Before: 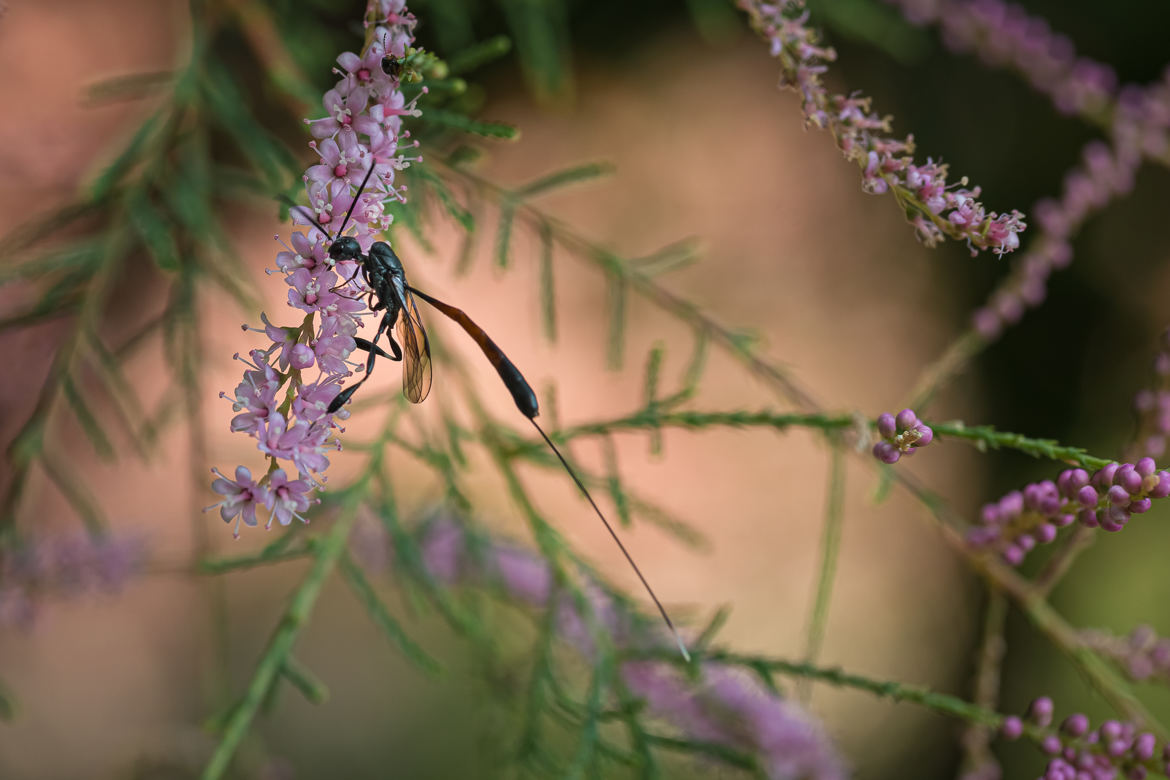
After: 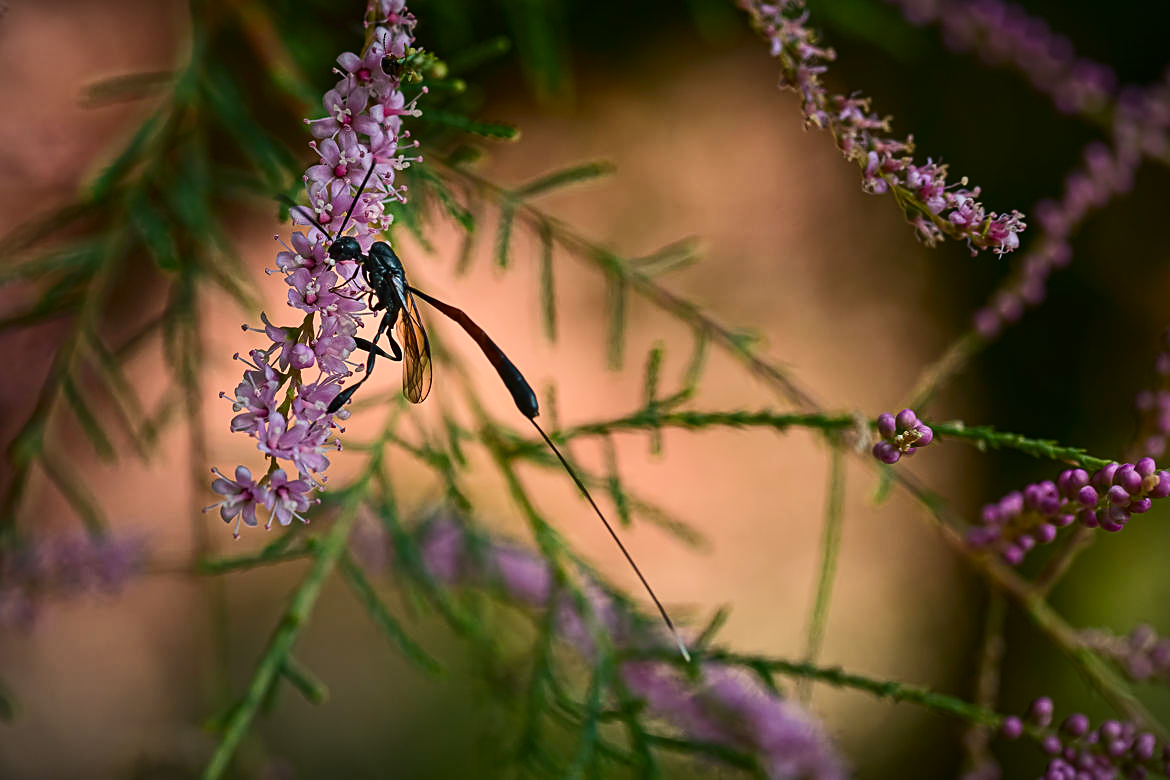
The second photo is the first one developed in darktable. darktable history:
color balance rgb: highlights gain › chroma 1.602%, highlights gain › hue 55.28°, perceptual saturation grading › global saturation 14.859%, global vibrance 20%
sharpen: on, module defaults
exposure: compensate highlight preservation false
tone curve: curves: ch0 [(0, 0) (0.003, 0.003) (0.011, 0.009) (0.025, 0.018) (0.044, 0.028) (0.069, 0.038) (0.1, 0.049) (0.136, 0.062) (0.177, 0.089) (0.224, 0.123) (0.277, 0.165) (0.335, 0.223) (0.399, 0.293) (0.468, 0.385) (0.543, 0.497) (0.623, 0.613) (0.709, 0.716) (0.801, 0.802) (0.898, 0.887) (1, 1)], color space Lab, independent channels
vignetting: fall-off start 97.15%, width/height ratio 1.179
